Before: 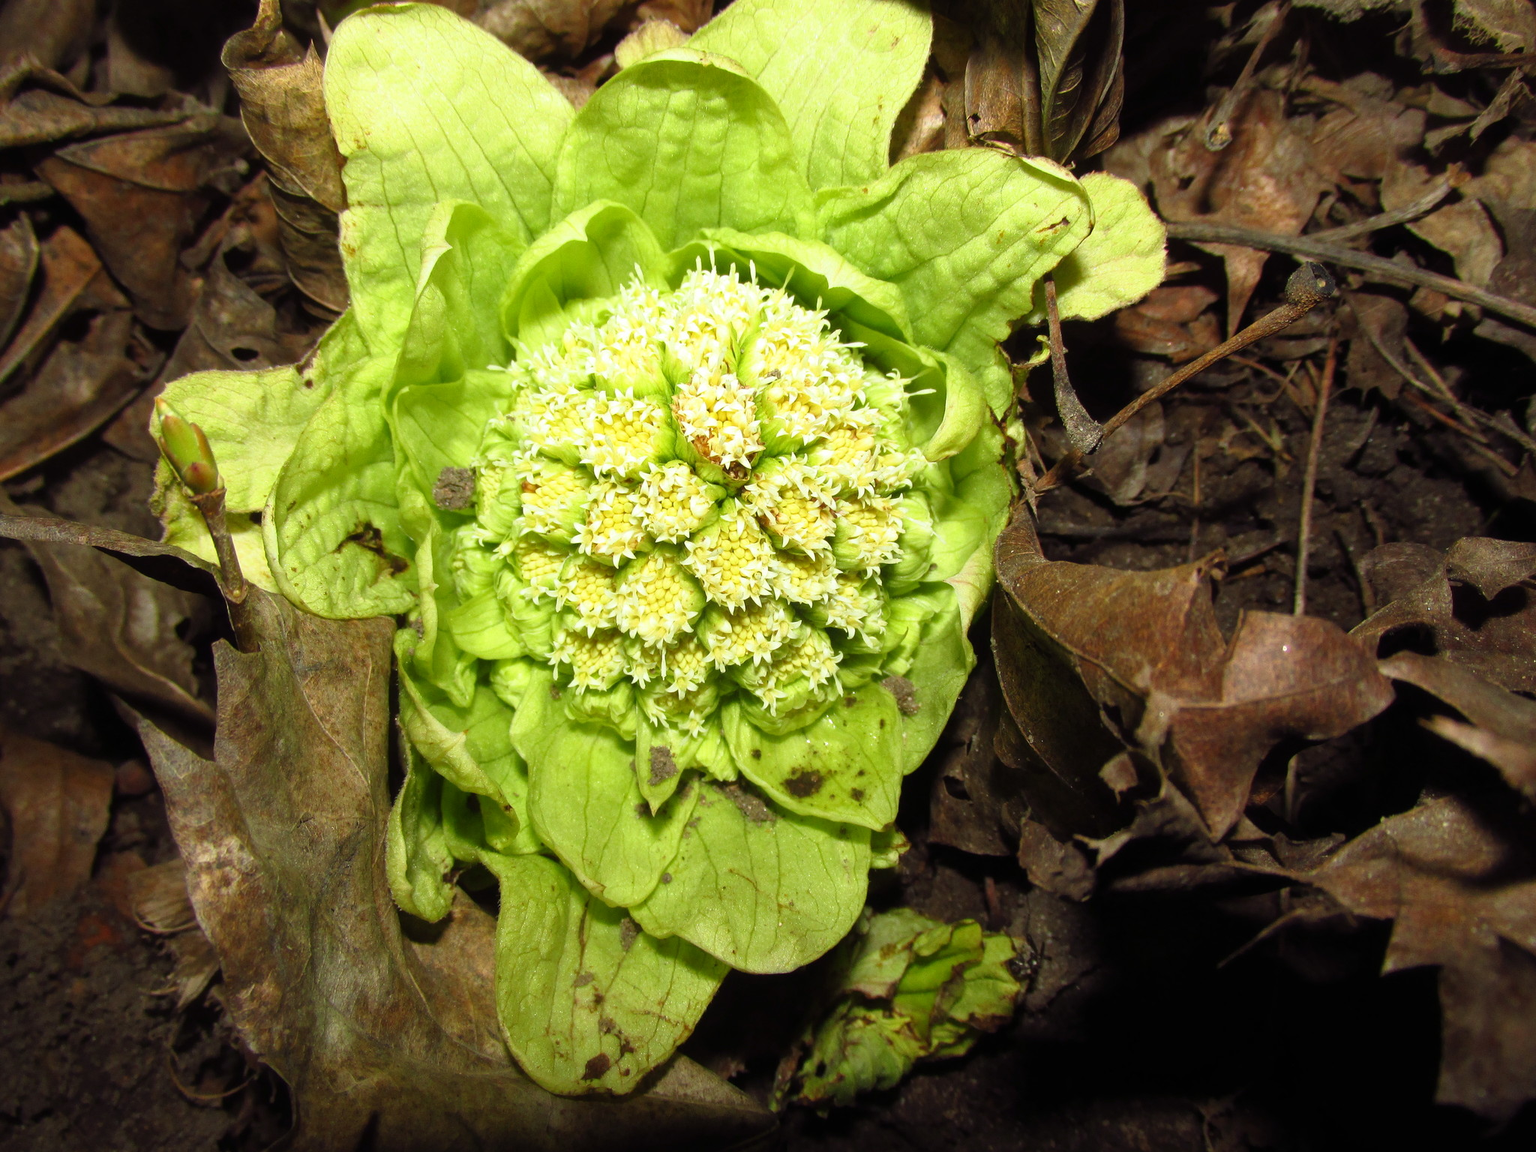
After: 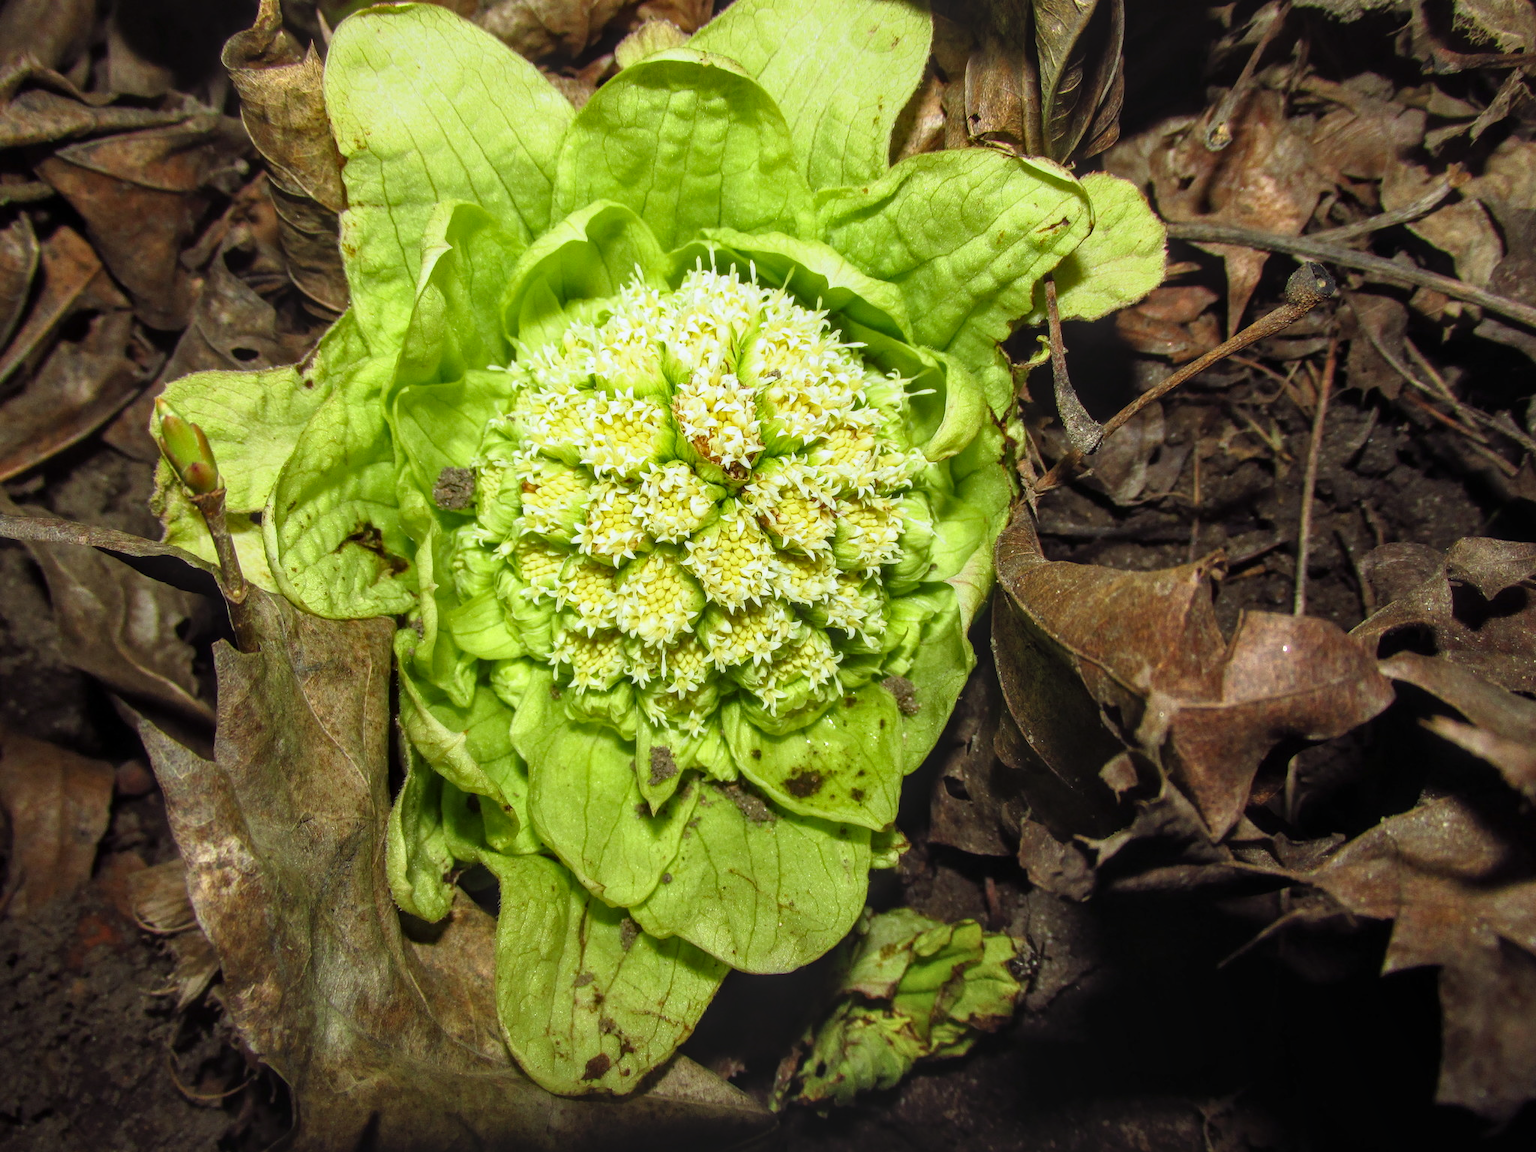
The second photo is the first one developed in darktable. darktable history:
local contrast: highlights 0%, shadows 0%, detail 133%
white balance: red 0.976, blue 1.04
